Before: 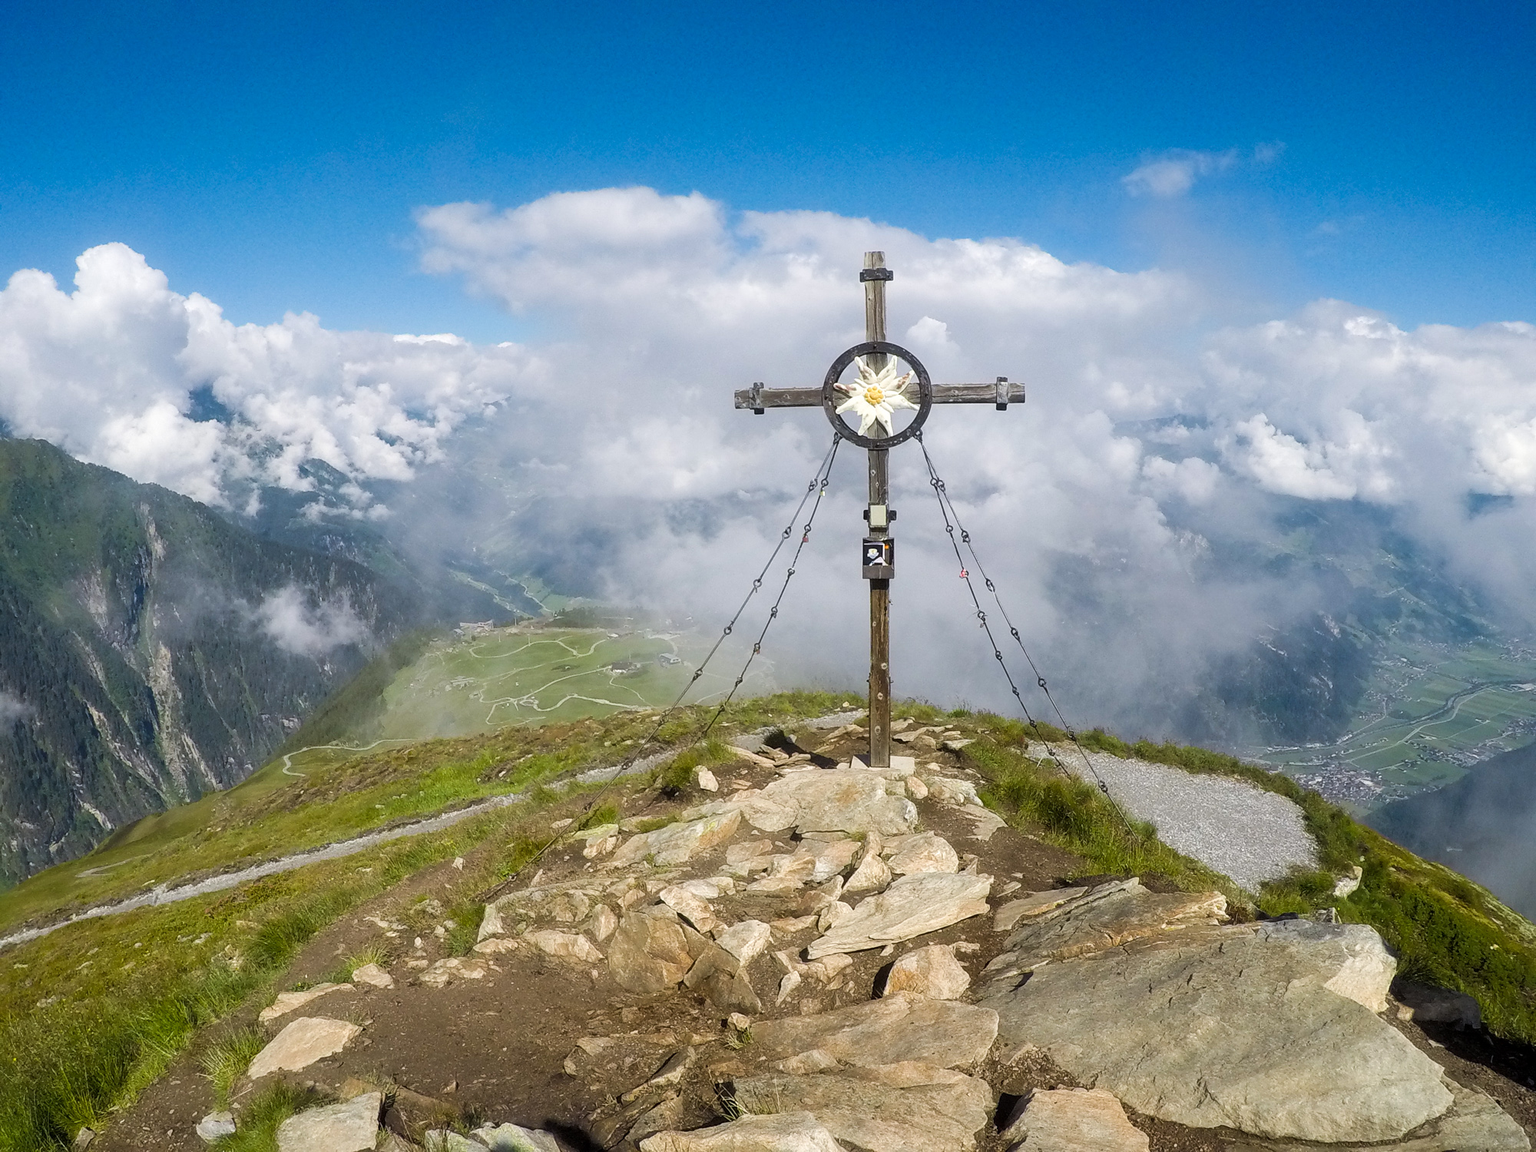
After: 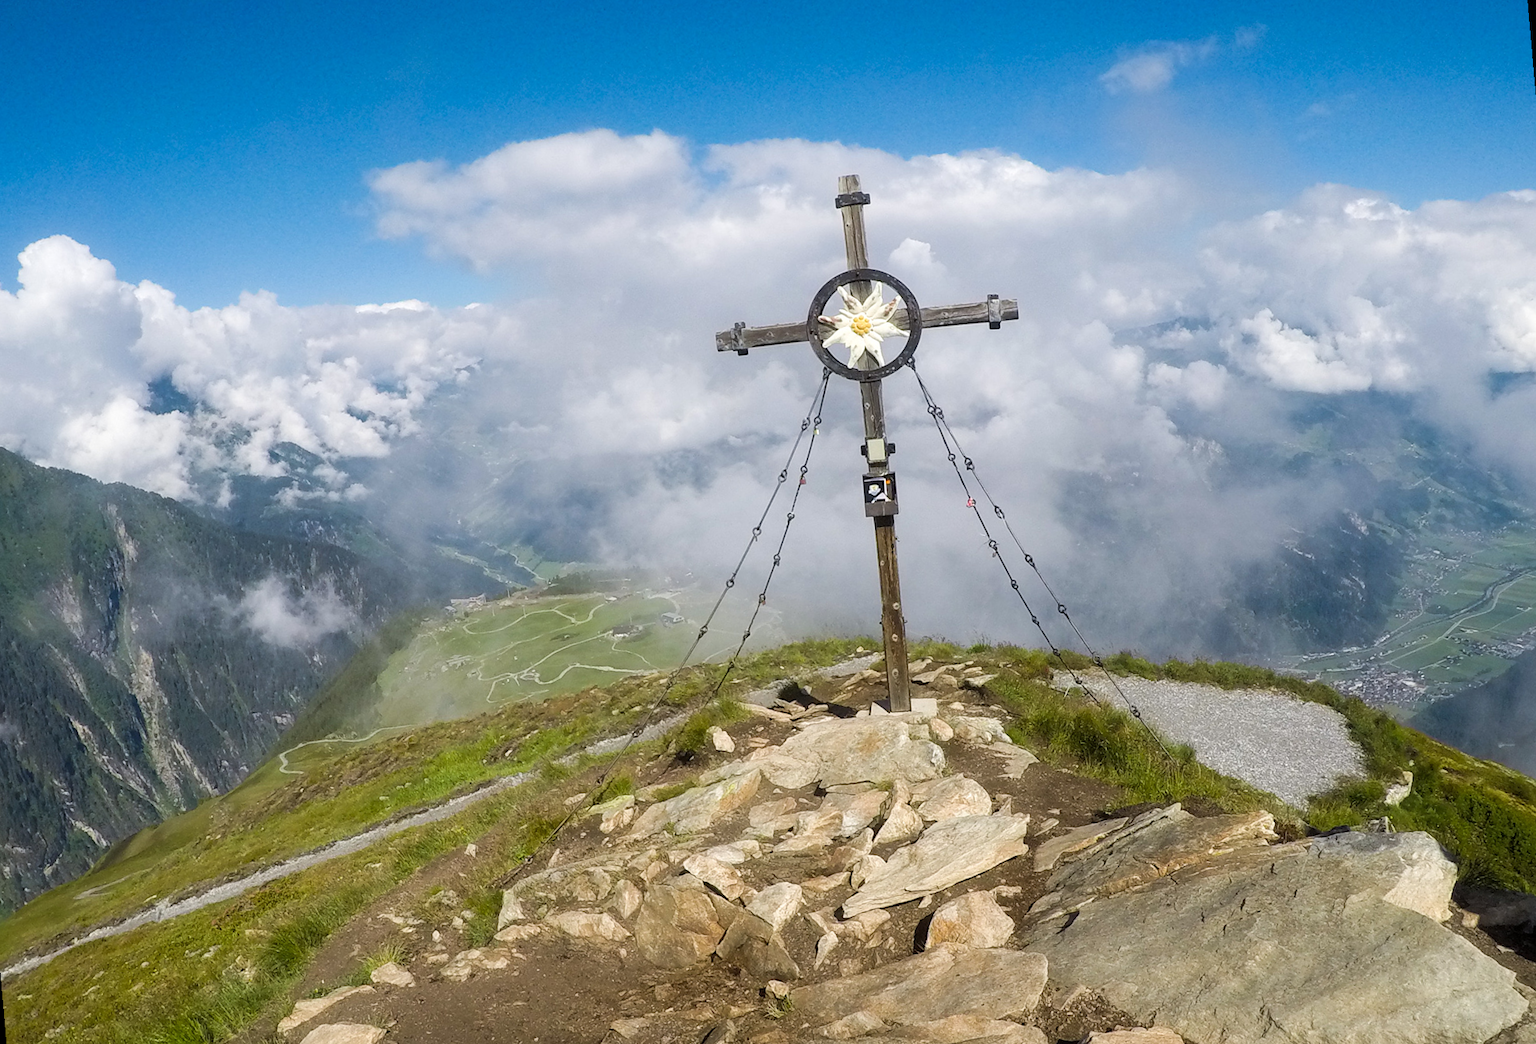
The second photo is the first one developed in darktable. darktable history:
rotate and perspective: rotation -5°, crop left 0.05, crop right 0.952, crop top 0.11, crop bottom 0.89
white balance: emerald 1
